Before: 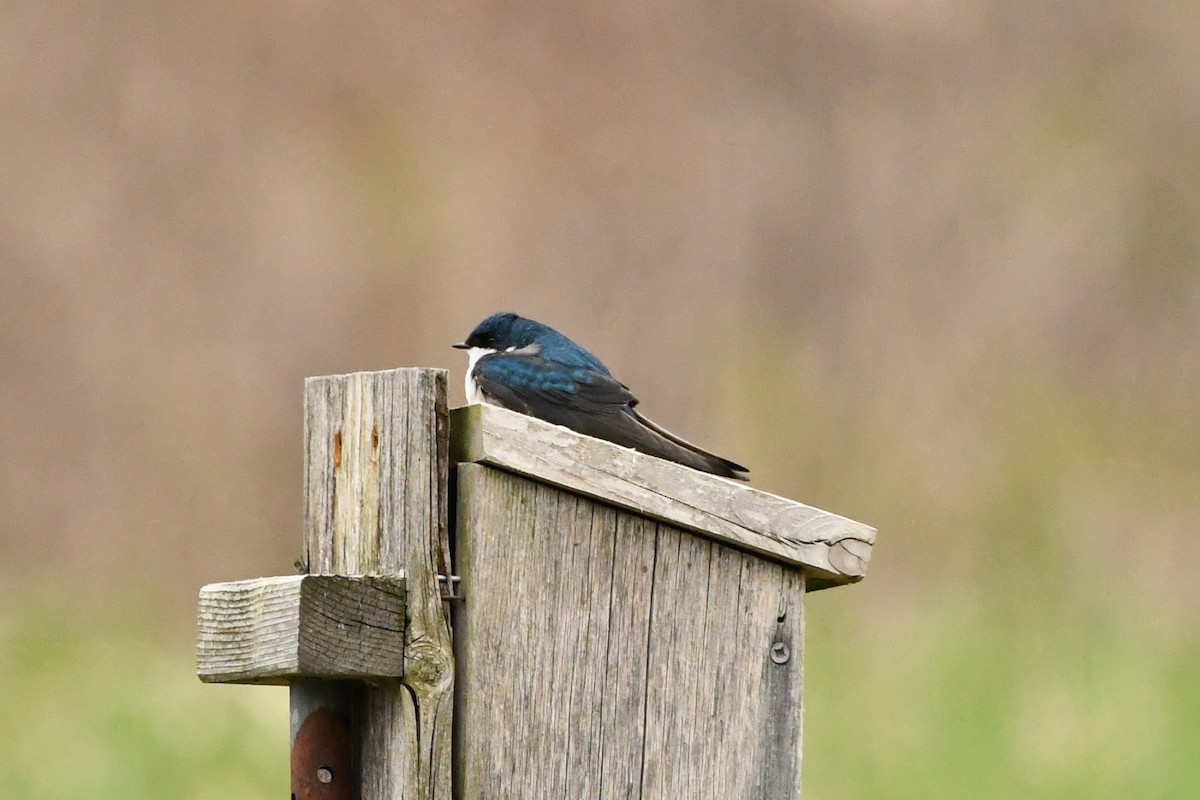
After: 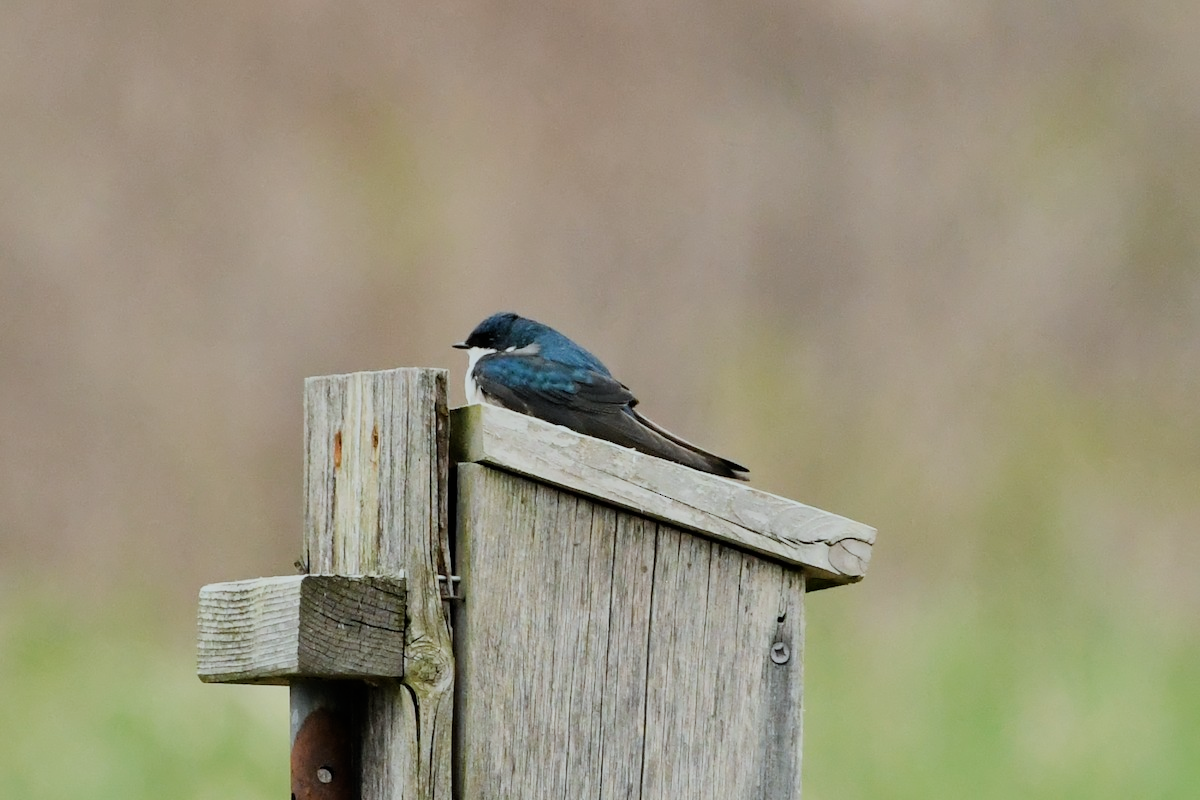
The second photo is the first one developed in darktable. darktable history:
filmic rgb: black relative exposure -7.65 EV, white relative exposure 4.56 EV, hardness 3.61
tone equalizer: on, module defaults
color calibration: illuminant Planckian (black body), adaptation linear Bradford (ICC v4), x 0.361, y 0.366, temperature 4511.61 K, saturation algorithm version 1 (2020)
